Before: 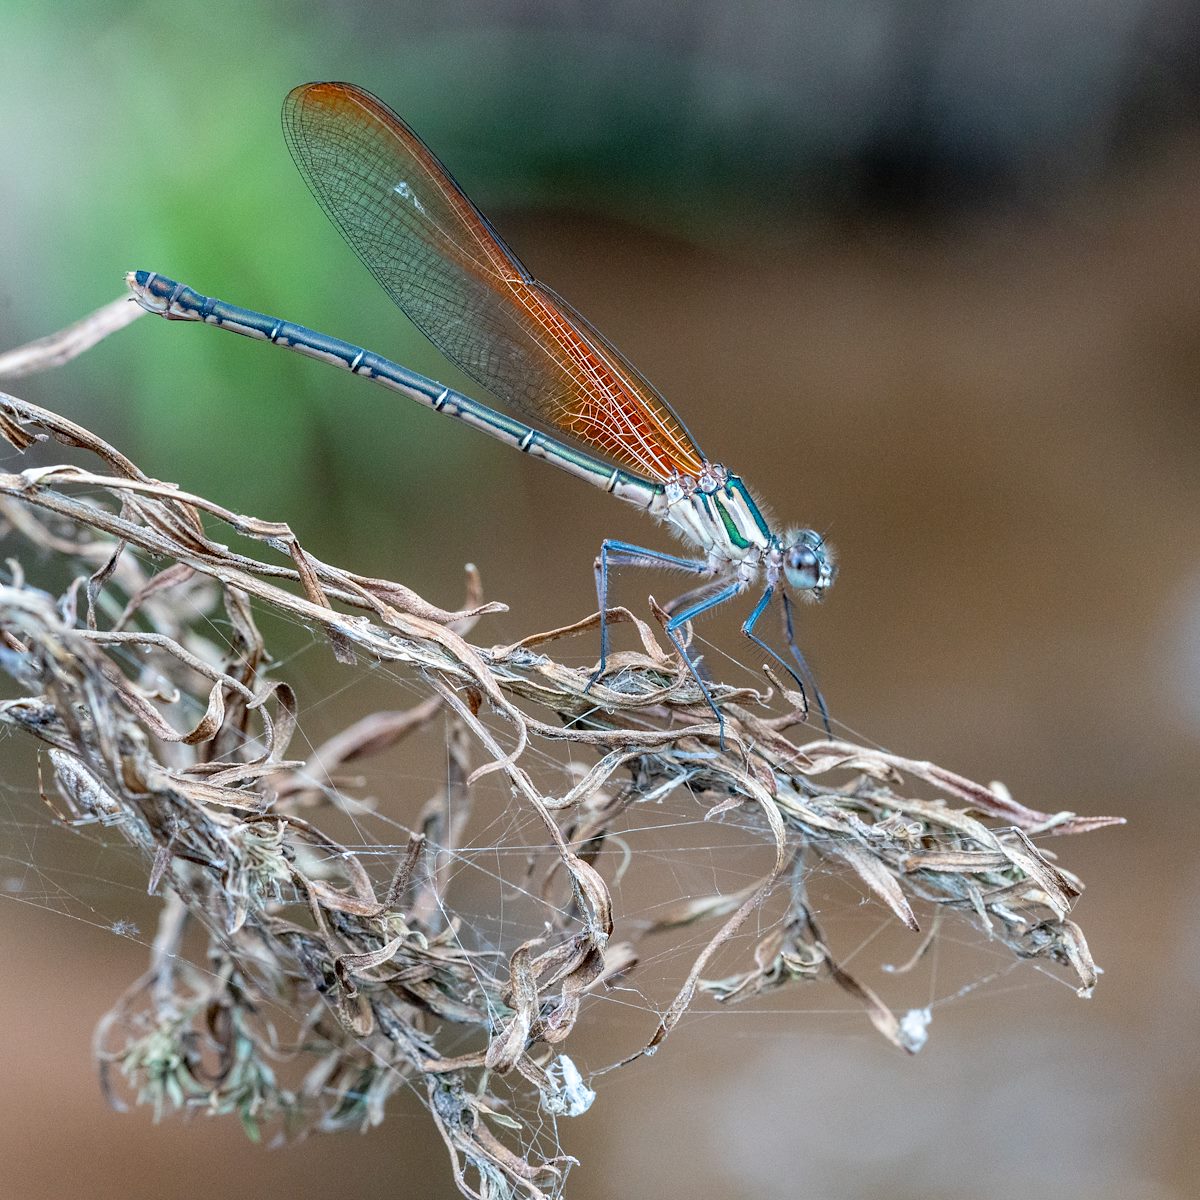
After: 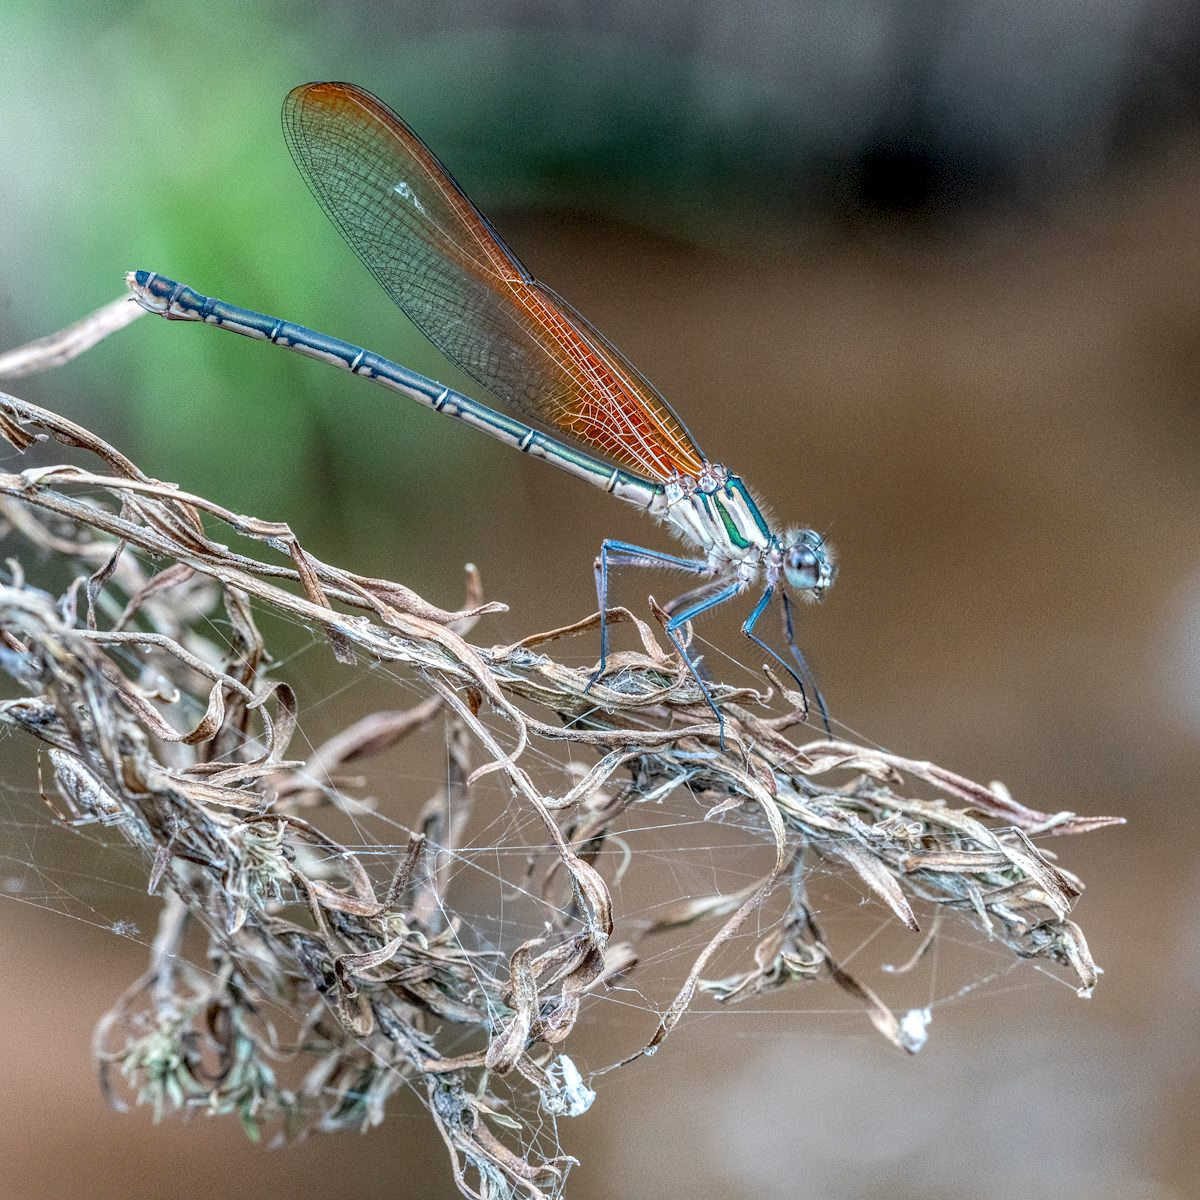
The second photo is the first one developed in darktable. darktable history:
local contrast: highlights 5%, shadows 3%, detail 134%
shadows and highlights: shadows 61.53, white point adjustment 0.347, highlights -34.15, compress 83.42%
